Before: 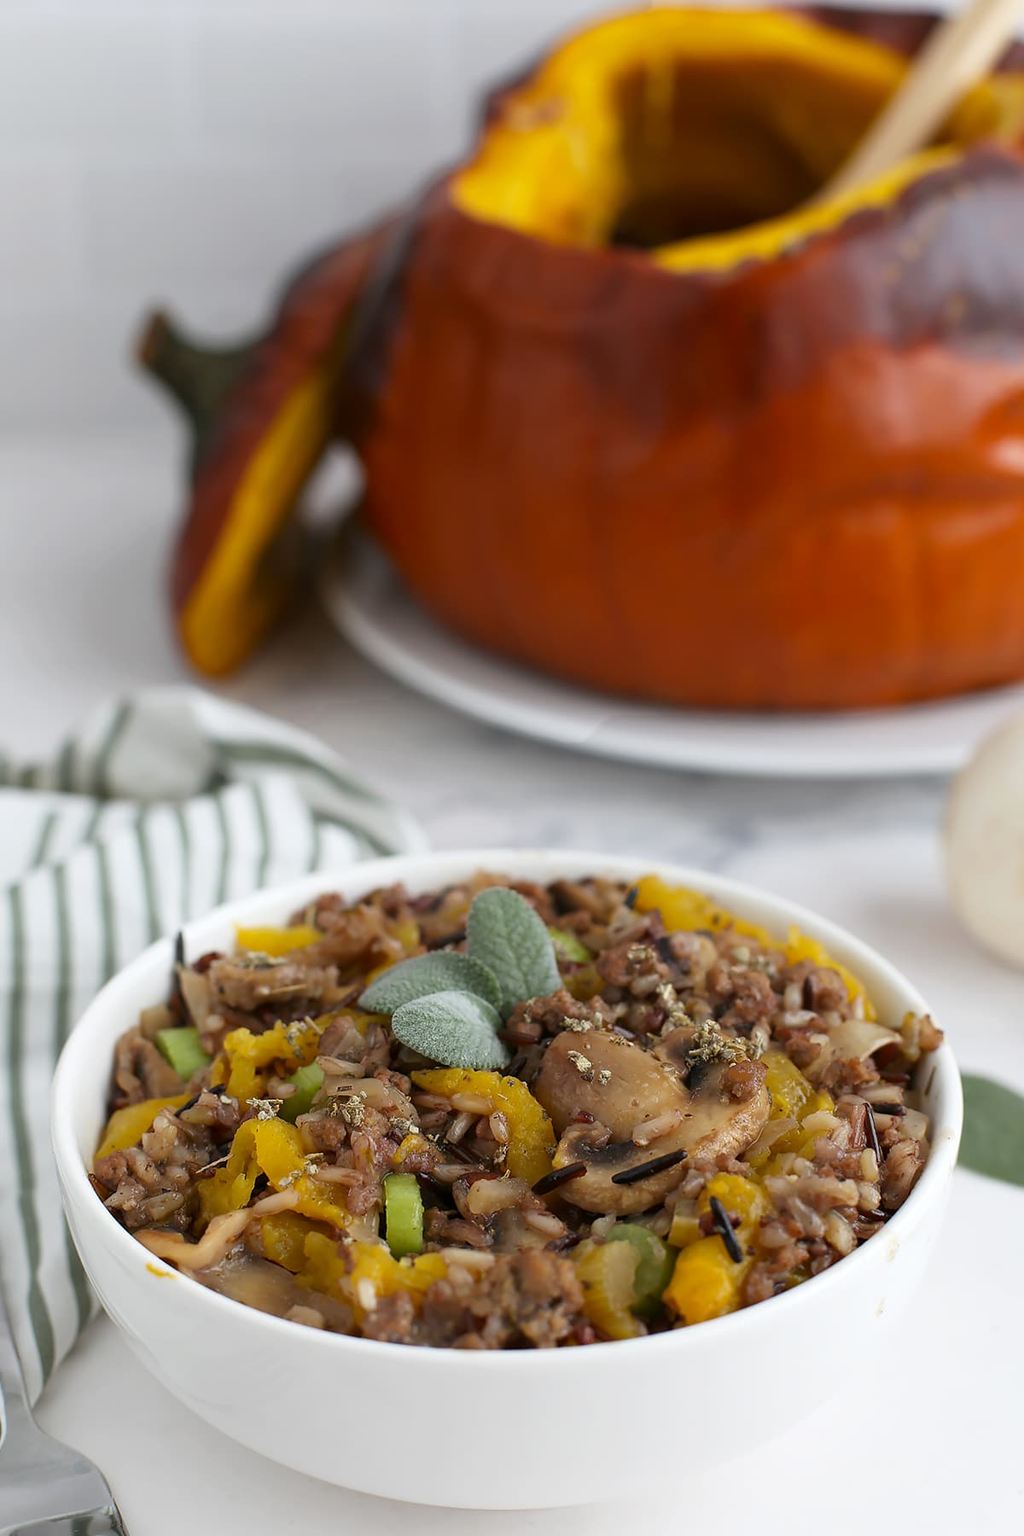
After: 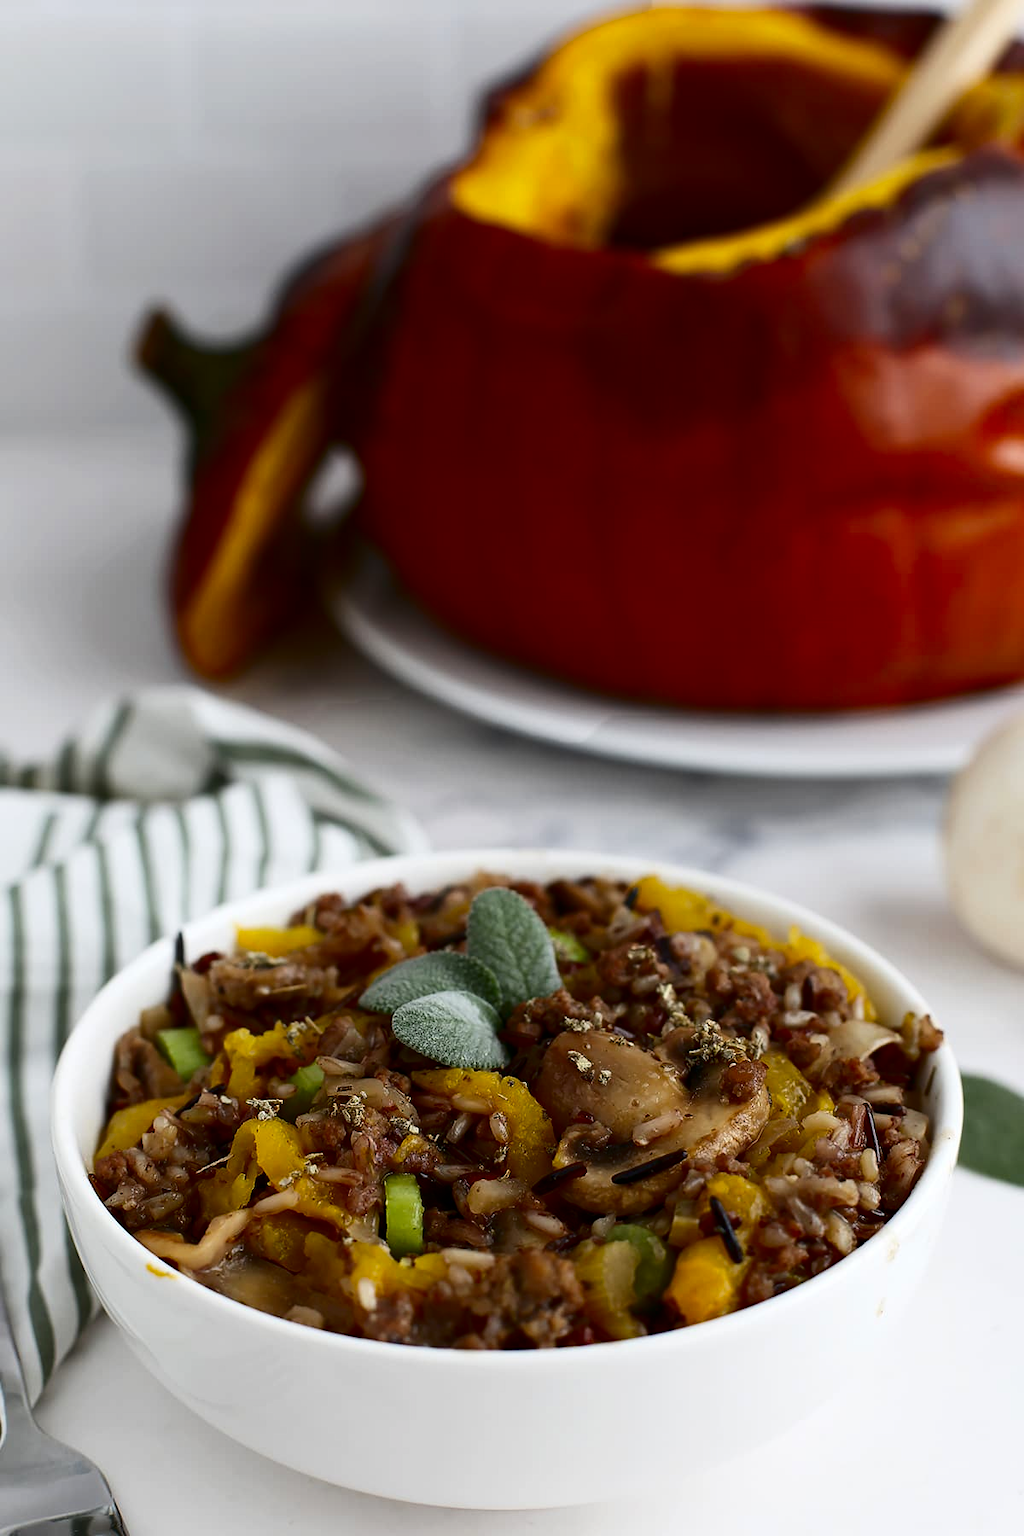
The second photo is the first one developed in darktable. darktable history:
contrast brightness saturation: contrast 0.187, brightness -0.241, saturation 0.114
